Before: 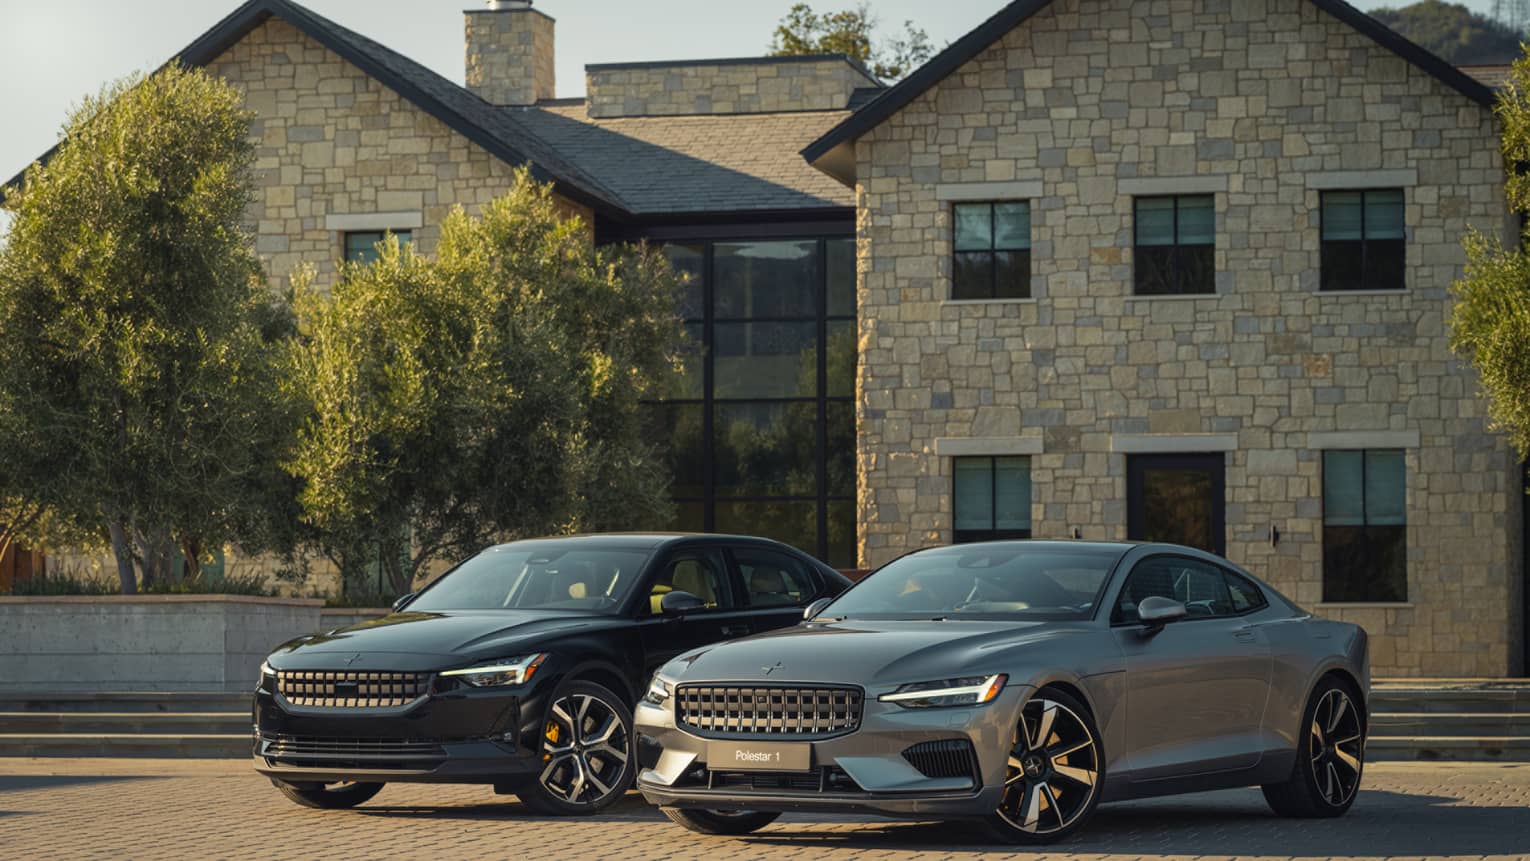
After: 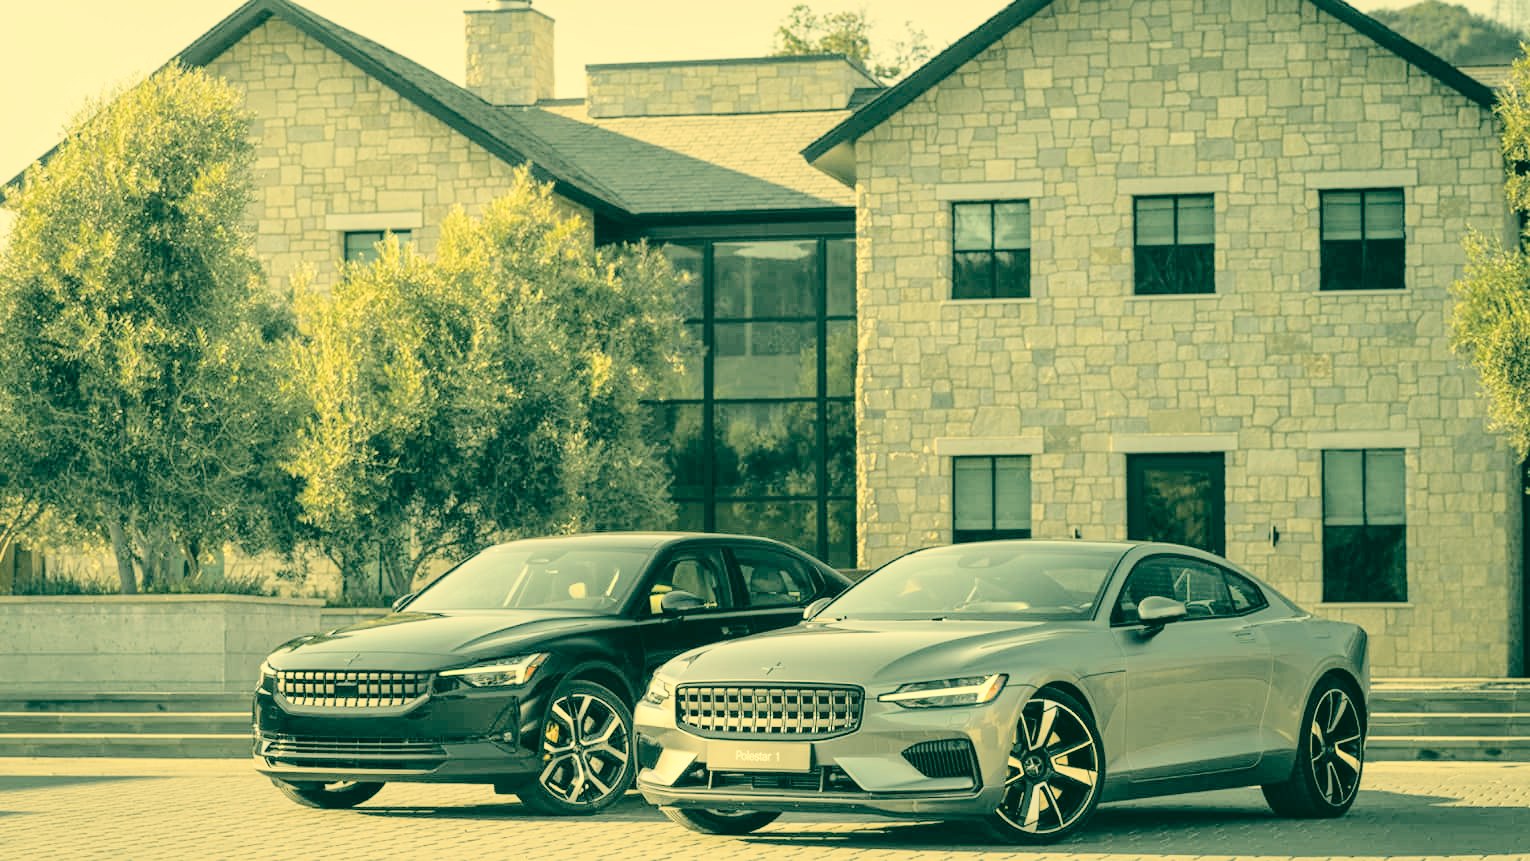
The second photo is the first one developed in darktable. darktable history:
color correction: highlights a* 1.79, highlights b* 34.66, shadows a* -36.47, shadows b* -5.55
exposure: black level correction 0, exposure 1.464 EV, compensate highlight preservation false
filmic rgb: black relative exposure -7.65 EV, white relative exposure 4.56 EV, hardness 3.61, color science v6 (2022)
contrast brightness saturation: brightness 0.185, saturation -0.503
local contrast: mode bilateral grid, contrast 26, coarseness 51, detail 124%, midtone range 0.2
tone curve: curves: ch0 [(0, 0.021) (0.049, 0.044) (0.157, 0.131) (0.365, 0.359) (0.499, 0.517) (0.675, 0.667) (0.856, 0.83) (1, 0.969)]; ch1 [(0, 0) (0.302, 0.309) (0.433, 0.443) (0.472, 0.47) (0.502, 0.503) (0.527, 0.516) (0.564, 0.557) (0.614, 0.645) (0.677, 0.722) (0.859, 0.889) (1, 1)]; ch2 [(0, 0) (0.33, 0.301) (0.447, 0.44) (0.487, 0.496) (0.502, 0.501) (0.535, 0.537) (0.565, 0.558) (0.608, 0.624) (1, 1)], color space Lab, independent channels, preserve colors none
shadows and highlights: shadows 1.08, highlights 38.26, shadows color adjustment 97.68%
